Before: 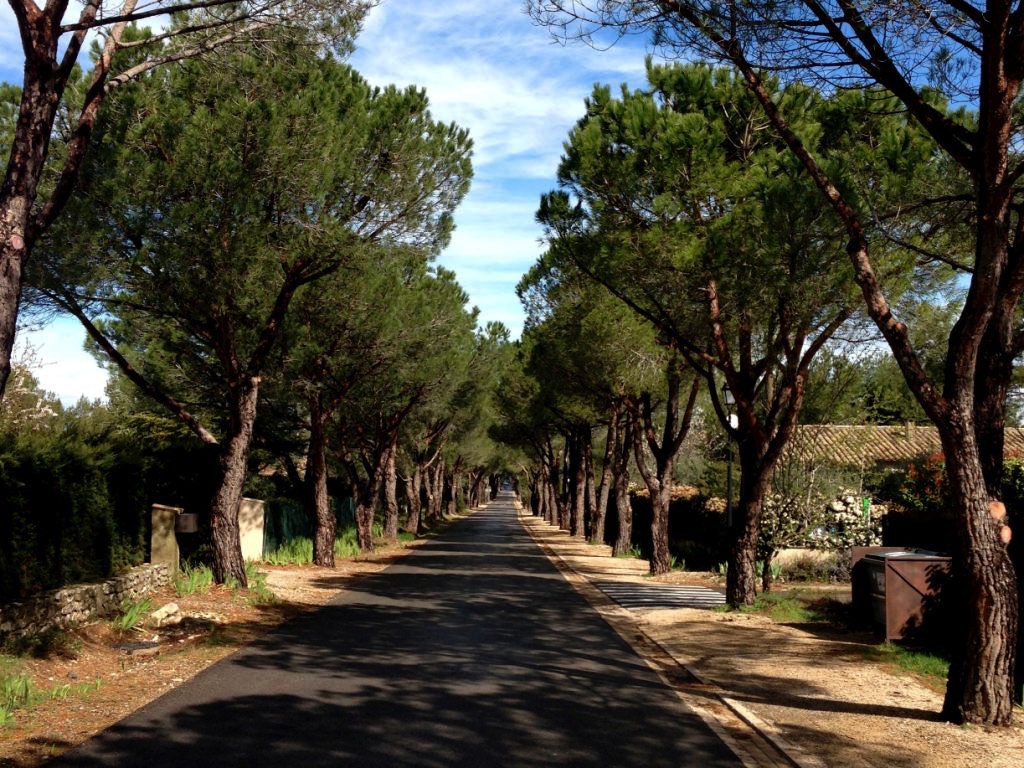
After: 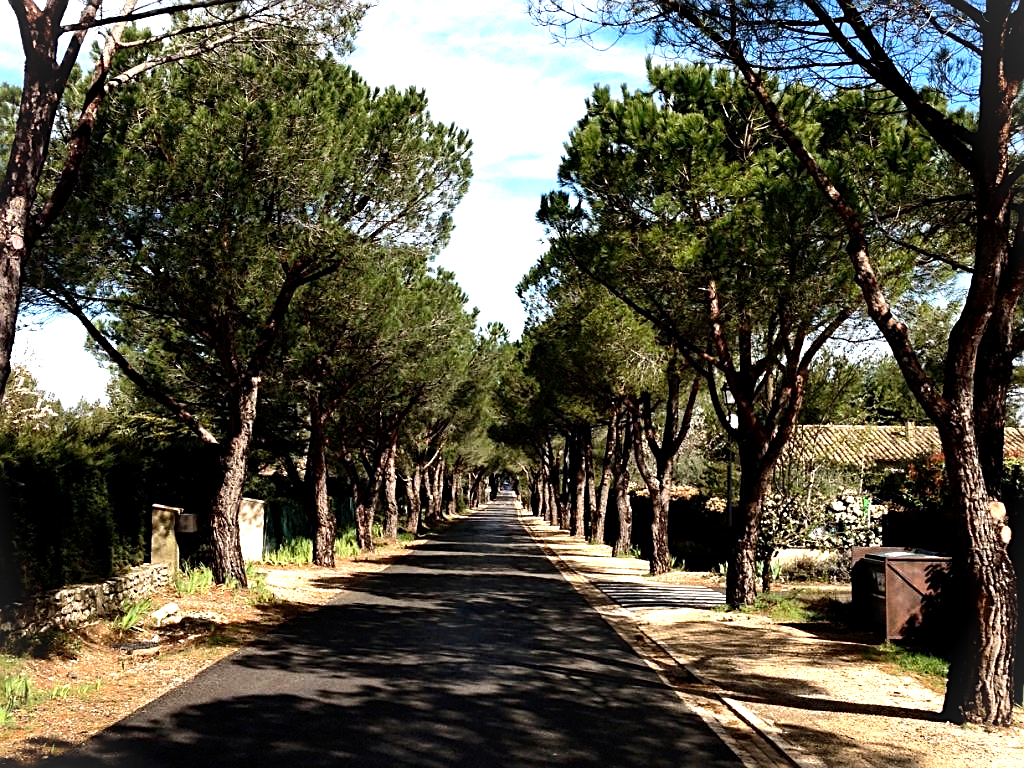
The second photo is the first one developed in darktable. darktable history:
tone equalizer: -8 EV -1.08 EV, -7 EV -1.01 EV, -6 EV -0.867 EV, -5 EV -0.578 EV, -3 EV 0.578 EV, -2 EV 0.867 EV, -1 EV 1.01 EV, +0 EV 1.08 EV, edges refinement/feathering 500, mask exposure compensation -1.57 EV, preserve details no
sharpen: on, module defaults
vignetting: fall-off start 100%, brightness 0.05, saturation 0
